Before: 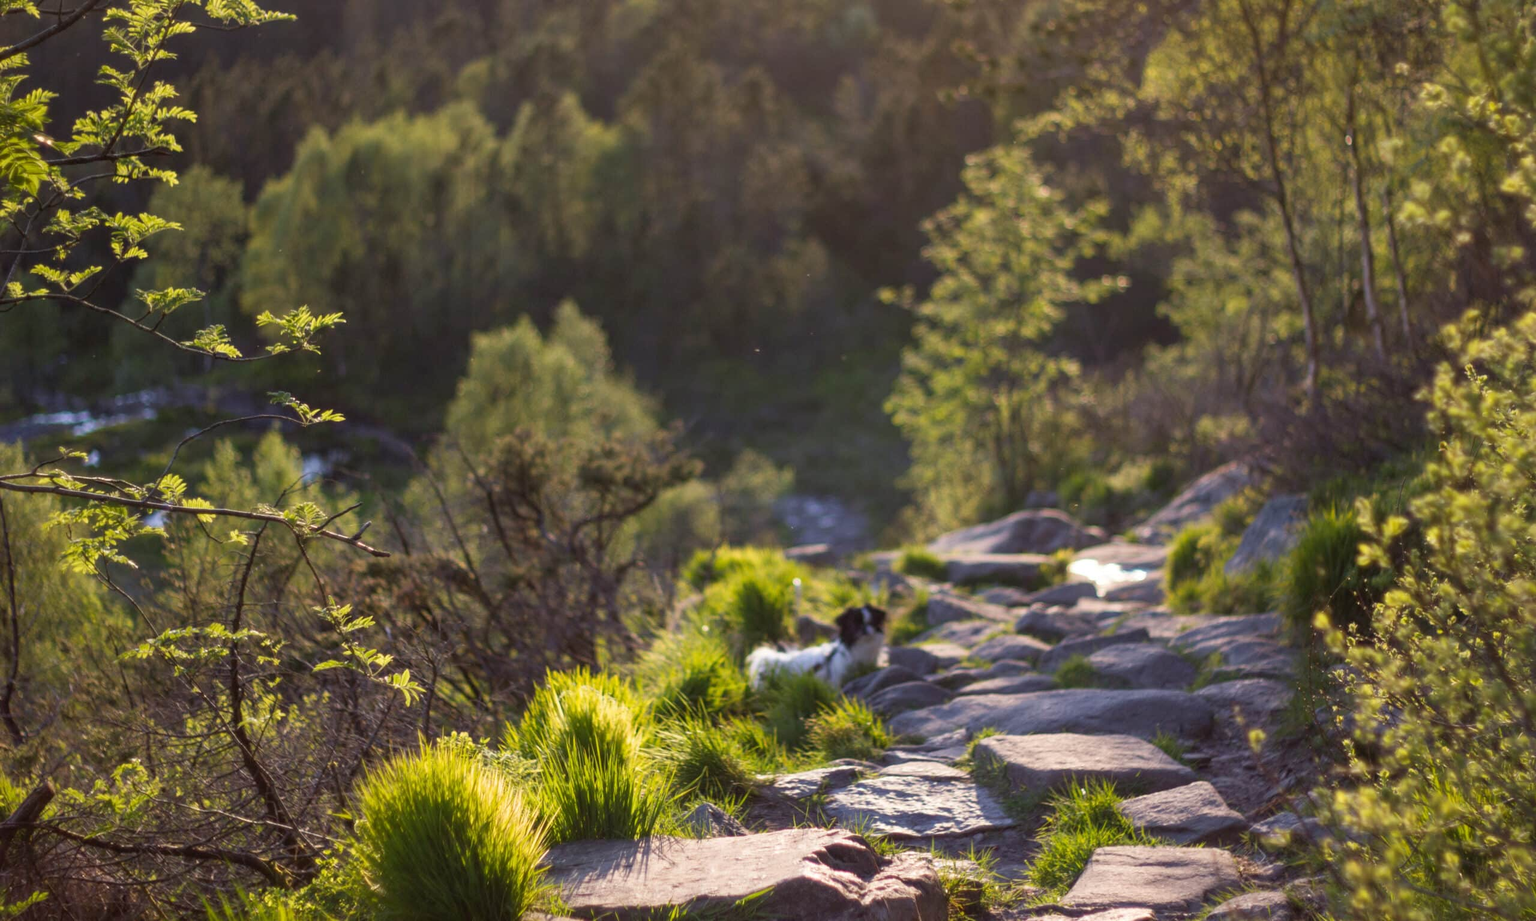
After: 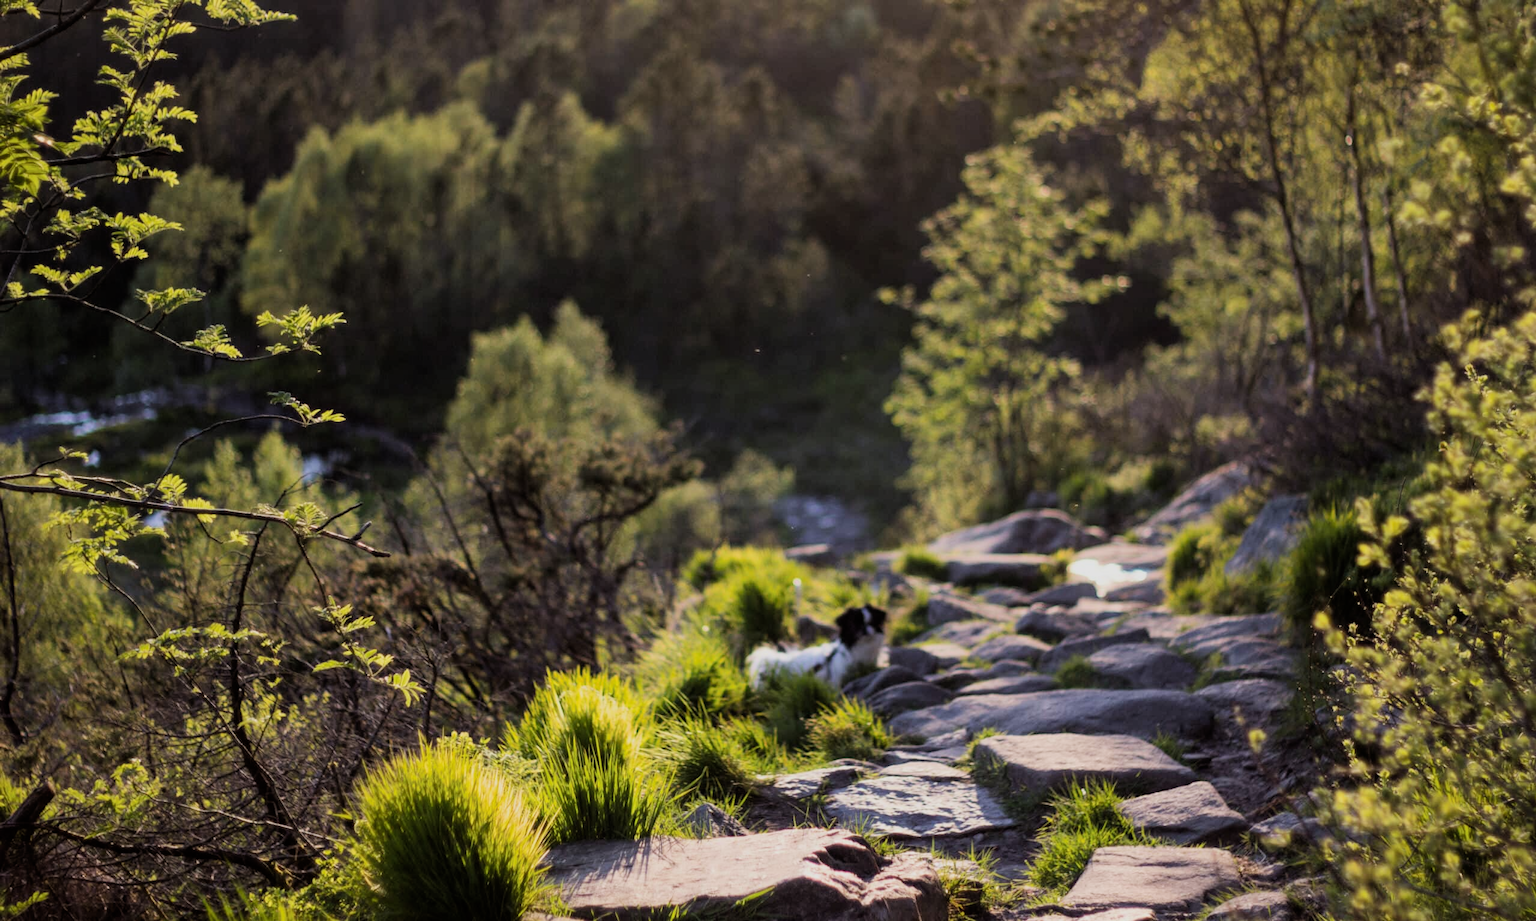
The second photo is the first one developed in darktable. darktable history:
filmic rgb: black relative exposure -7.5 EV, white relative exposure 4.99 EV, hardness 3.3, contrast 1.3
